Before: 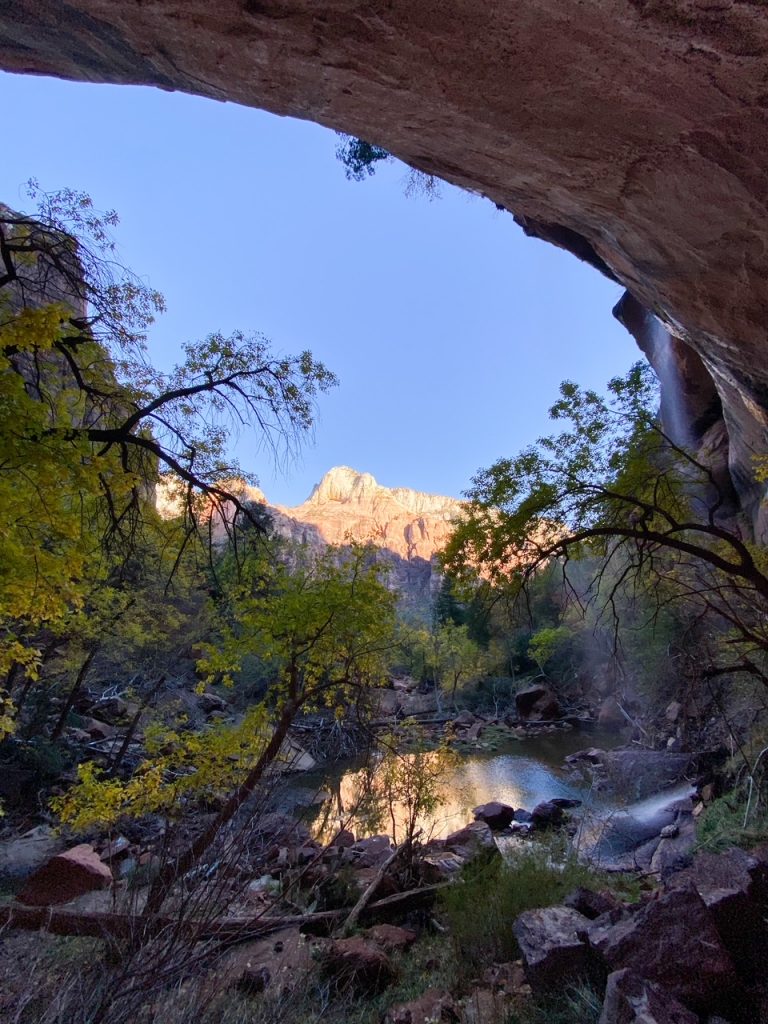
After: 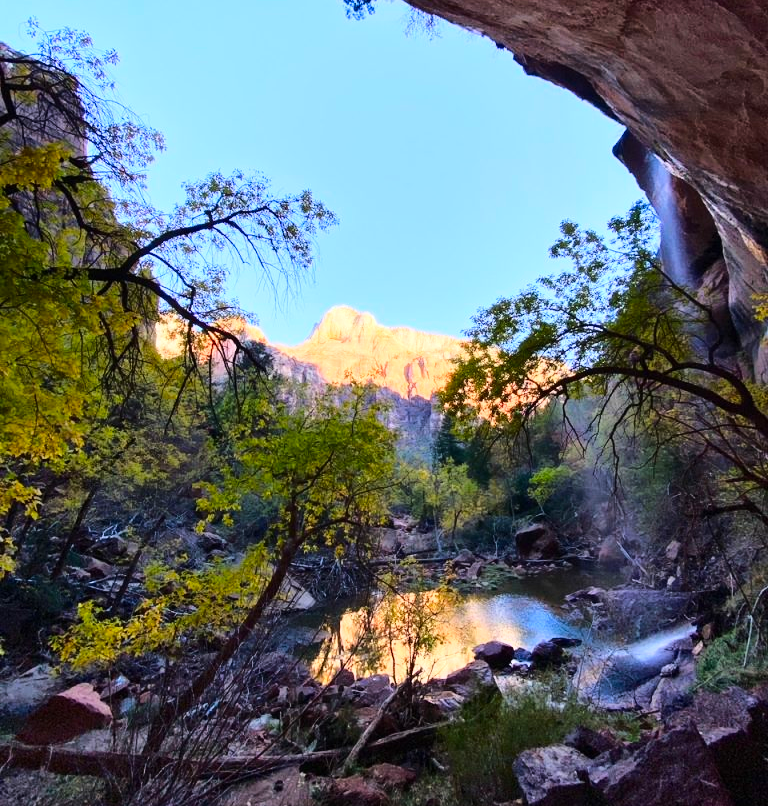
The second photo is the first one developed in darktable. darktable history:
color correction: saturation 1.32
base curve: curves: ch0 [(0, 0) (0.028, 0.03) (0.121, 0.232) (0.46, 0.748) (0.859, 0.968) (1, 1)]
crop and rotate: top 15.774%, bottom 5.506%
